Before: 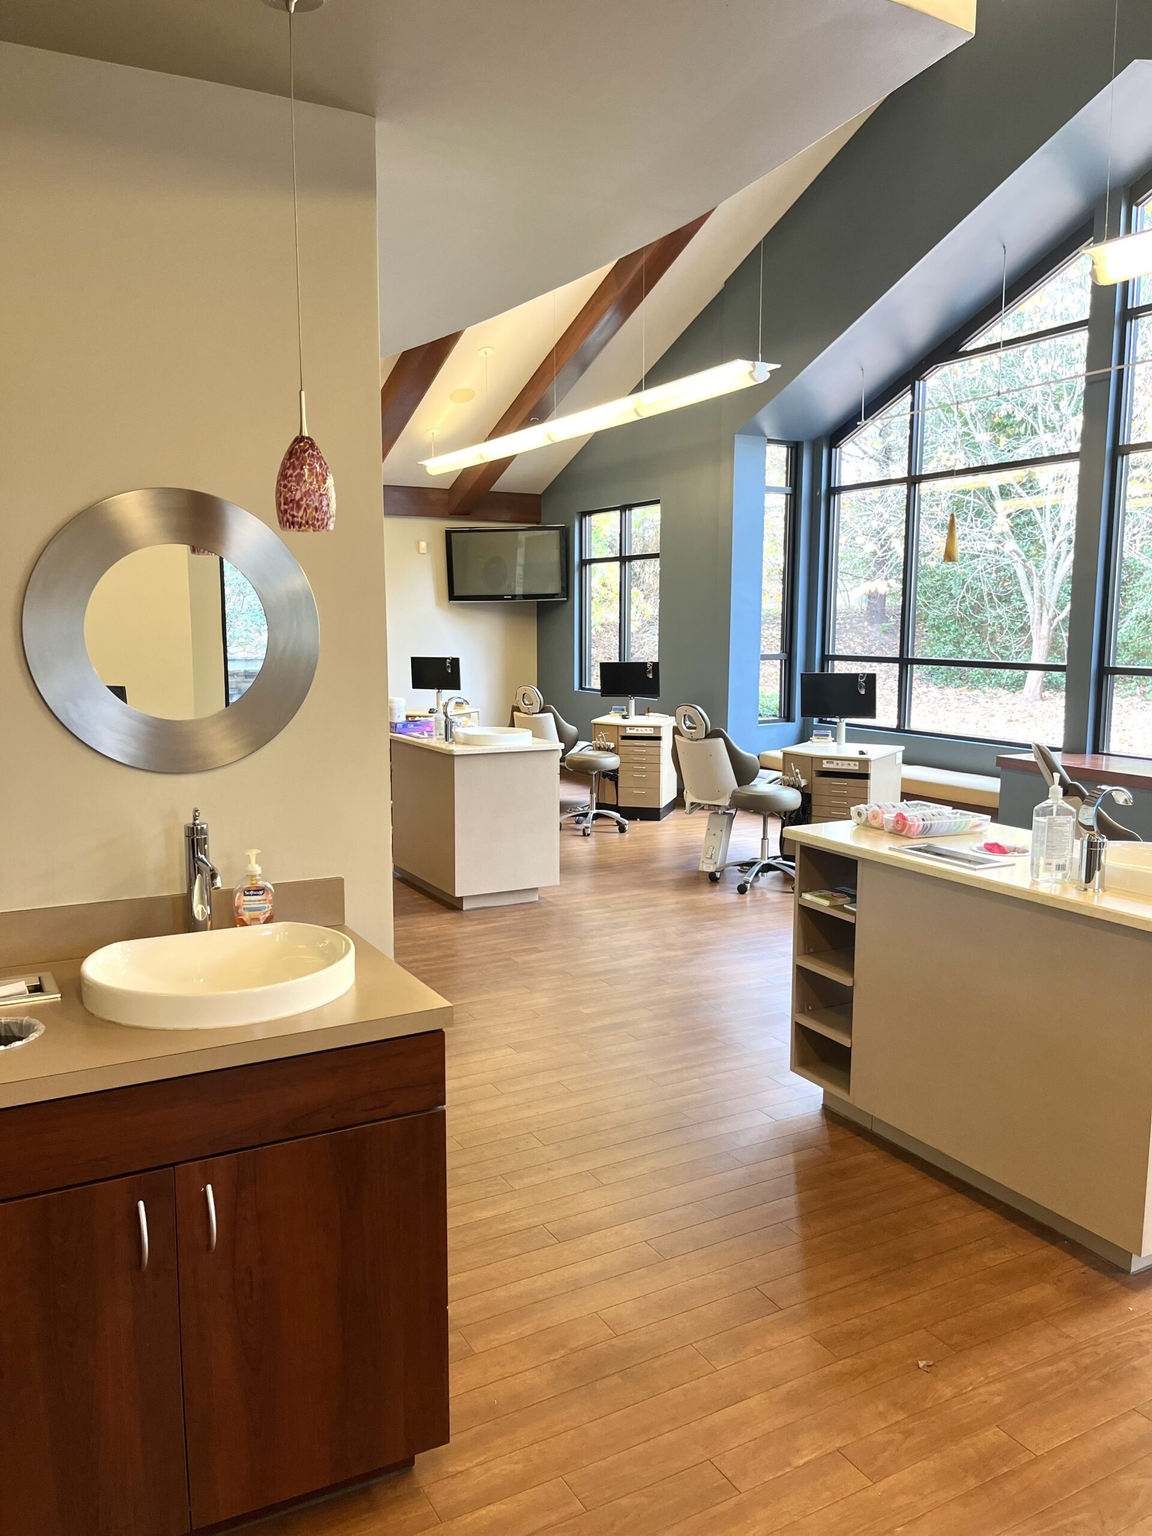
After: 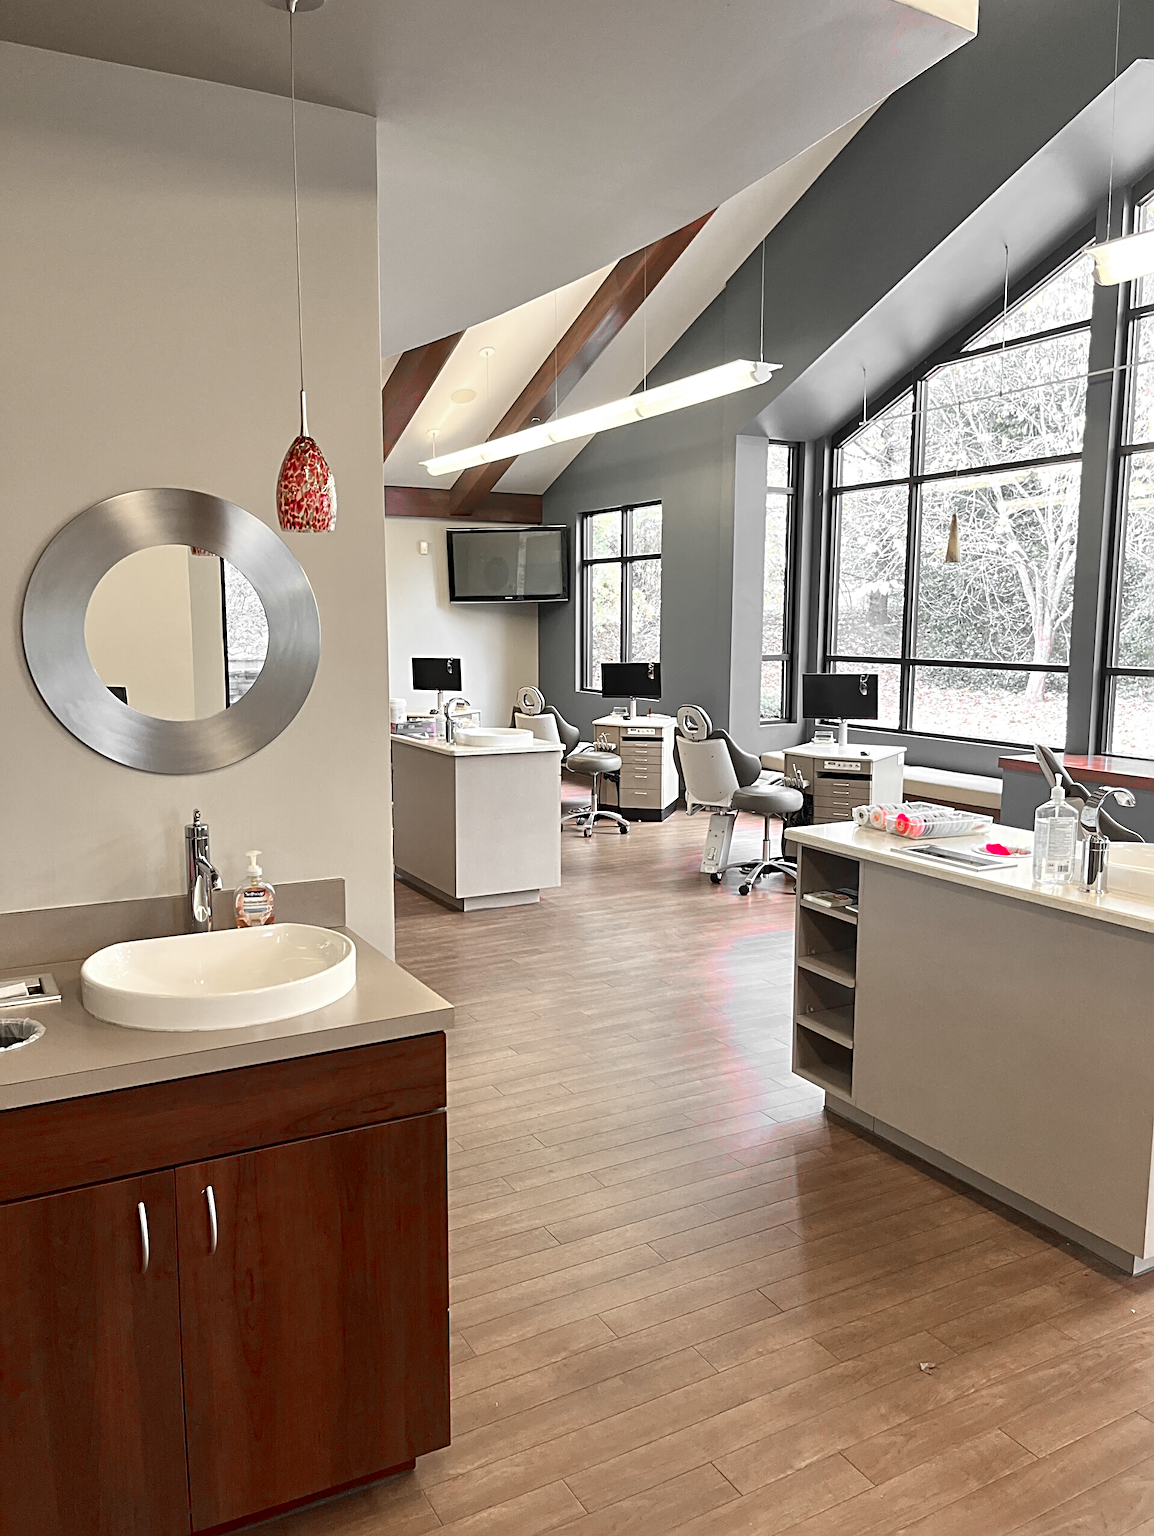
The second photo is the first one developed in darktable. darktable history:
crop: top 0.069%, bottom 0.112%
sharpen: radius 3.961
color zones: curves: ch1 [(0, 0.831) (0.08, 0.771) (0.157, 0.268) (0.241, 0.207) (0.562, -0.005) (0.714, -0.013) (0.876, 0.01) (1, 0.831)]
